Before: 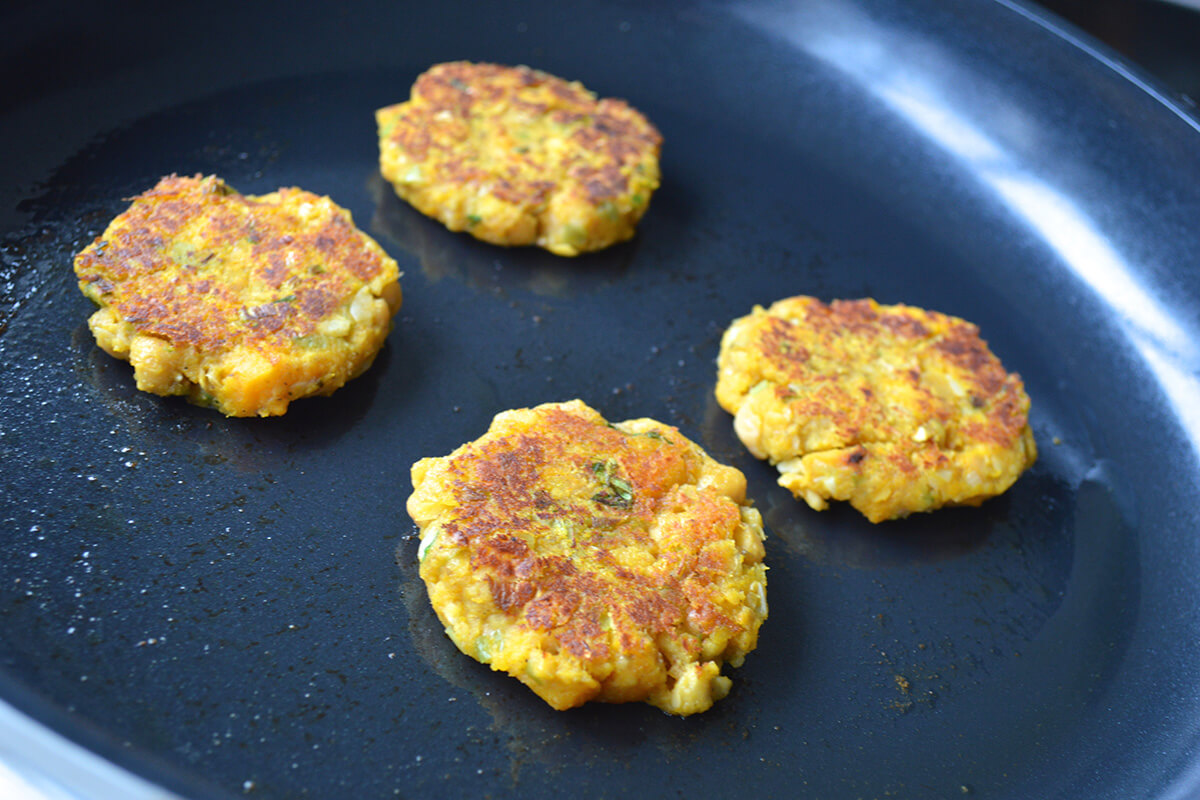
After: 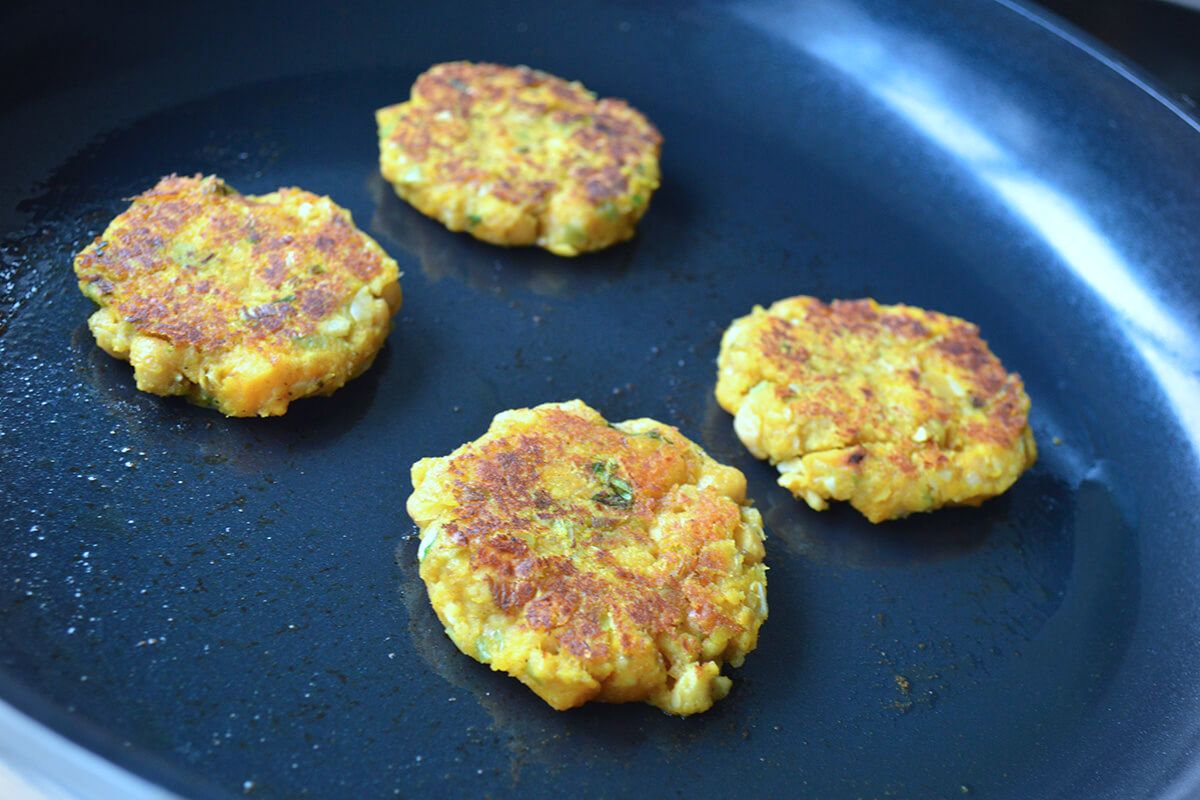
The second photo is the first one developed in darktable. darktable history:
color calibration: illuminant F (fluorescent), F source F9 (Cool White Deluxe 4150 K) – high CRI, x 0.374, y 0.373, temperature 4158.34 K
white balance: emerald 1
vignetting: fall-off start 91.19%
